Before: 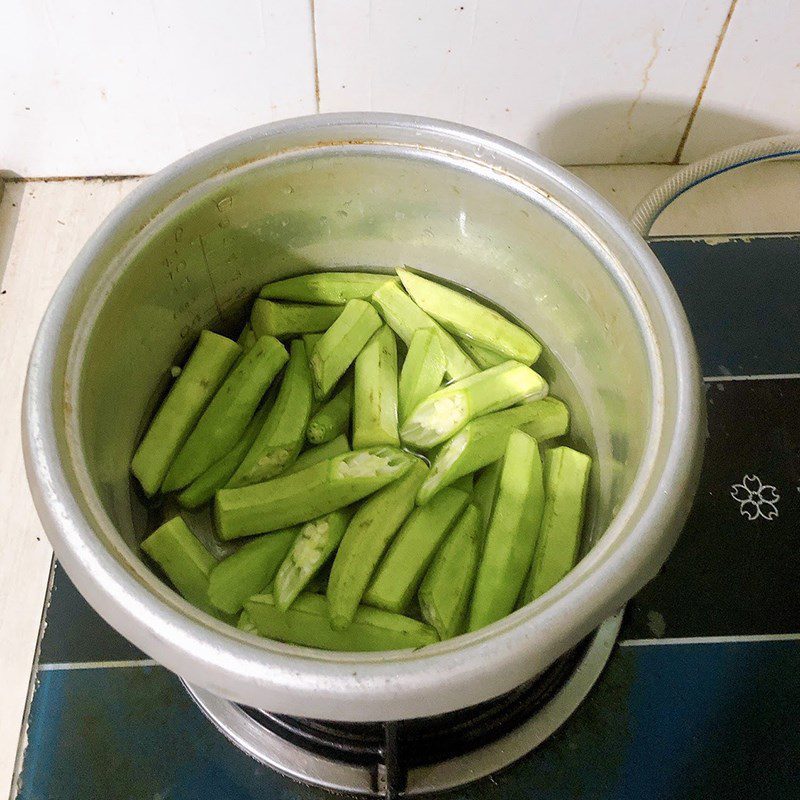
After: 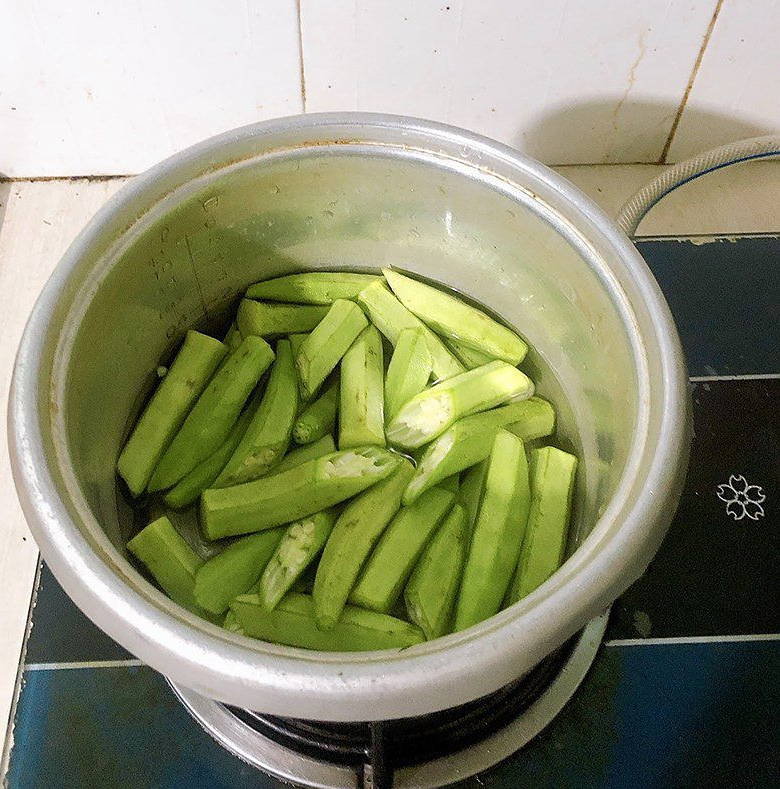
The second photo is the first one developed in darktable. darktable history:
crop and rotate: left 1.774%, right 0.633%, bottom 1.28%
sharpen: radius 1
